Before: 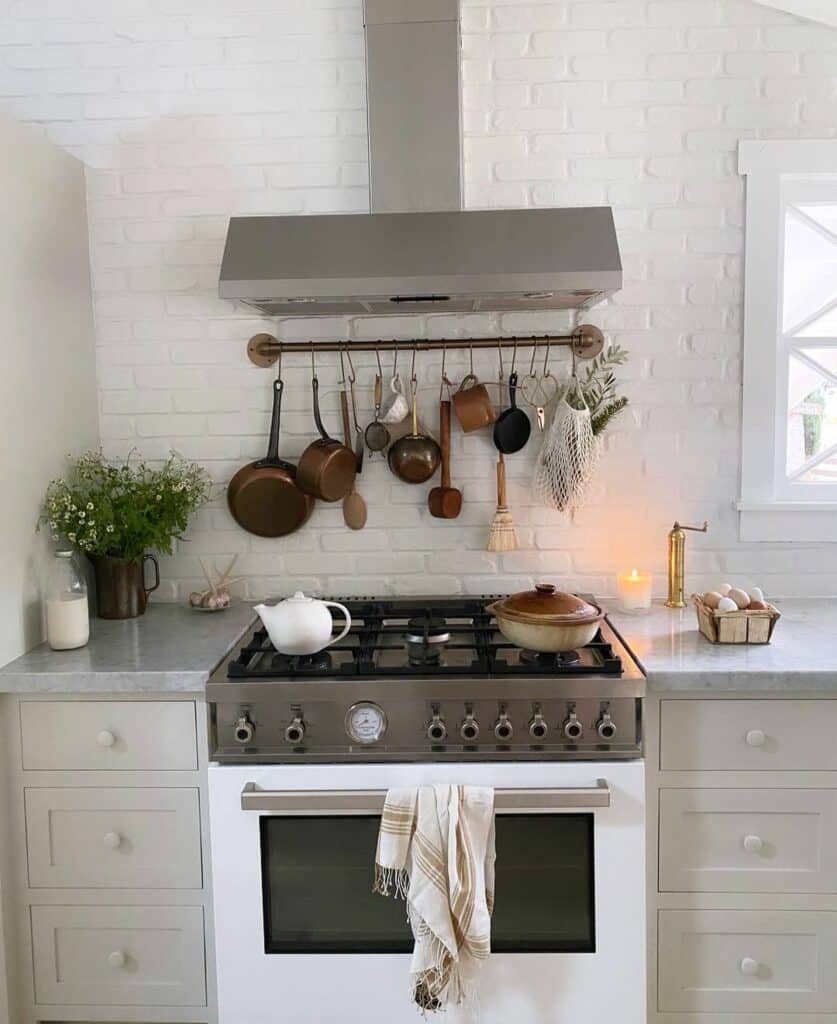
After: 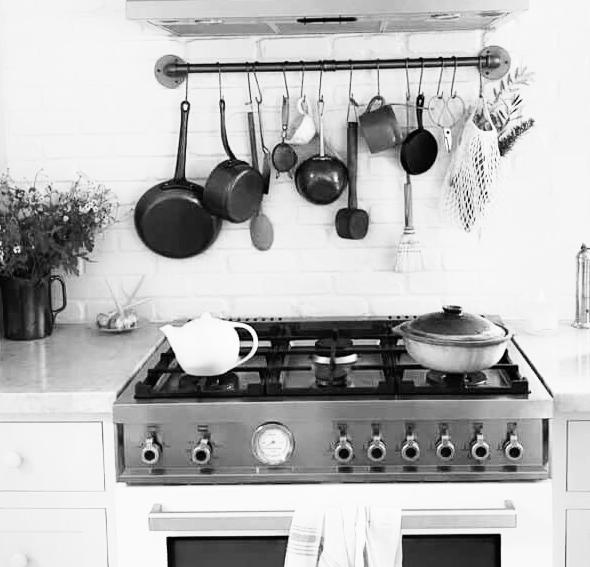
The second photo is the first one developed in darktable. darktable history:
tone curve: curves: ch0 [(0, 0) (0.003, 0.003) (0.011, 0.011) (0.025, 0.026) (0.044, 0.045) (0.069, 0.087) (0.1, 0.141) (0.136, 0.202) (0.177, 0.271) (0.224, 0.357) (0.277, 0.461) (0.335, 0.583) (0.399, 0.685) (0.468, 0.782) (0.543, 0.867) (0.623, 0.927) (0.709, 0.96) (0.801, 0.975) (0.898, 0.987) (1, 1)], color space Lab, independent channels, preserve colors none
crop: left 11.126%, top 27.32%, right 18.292%, bottom 17.212%
shadows and highlights: shadows 76.84, highlights -23.24, highlights color adjustment 0.69%, soften with gaussian
color calibration: output gray [0.253, 0.26, 0.487, 0], gray › normalize channels true, illuminant custom, x 0.344, y 0.36, temperature 5042.2 K, gamut compression 0.011
